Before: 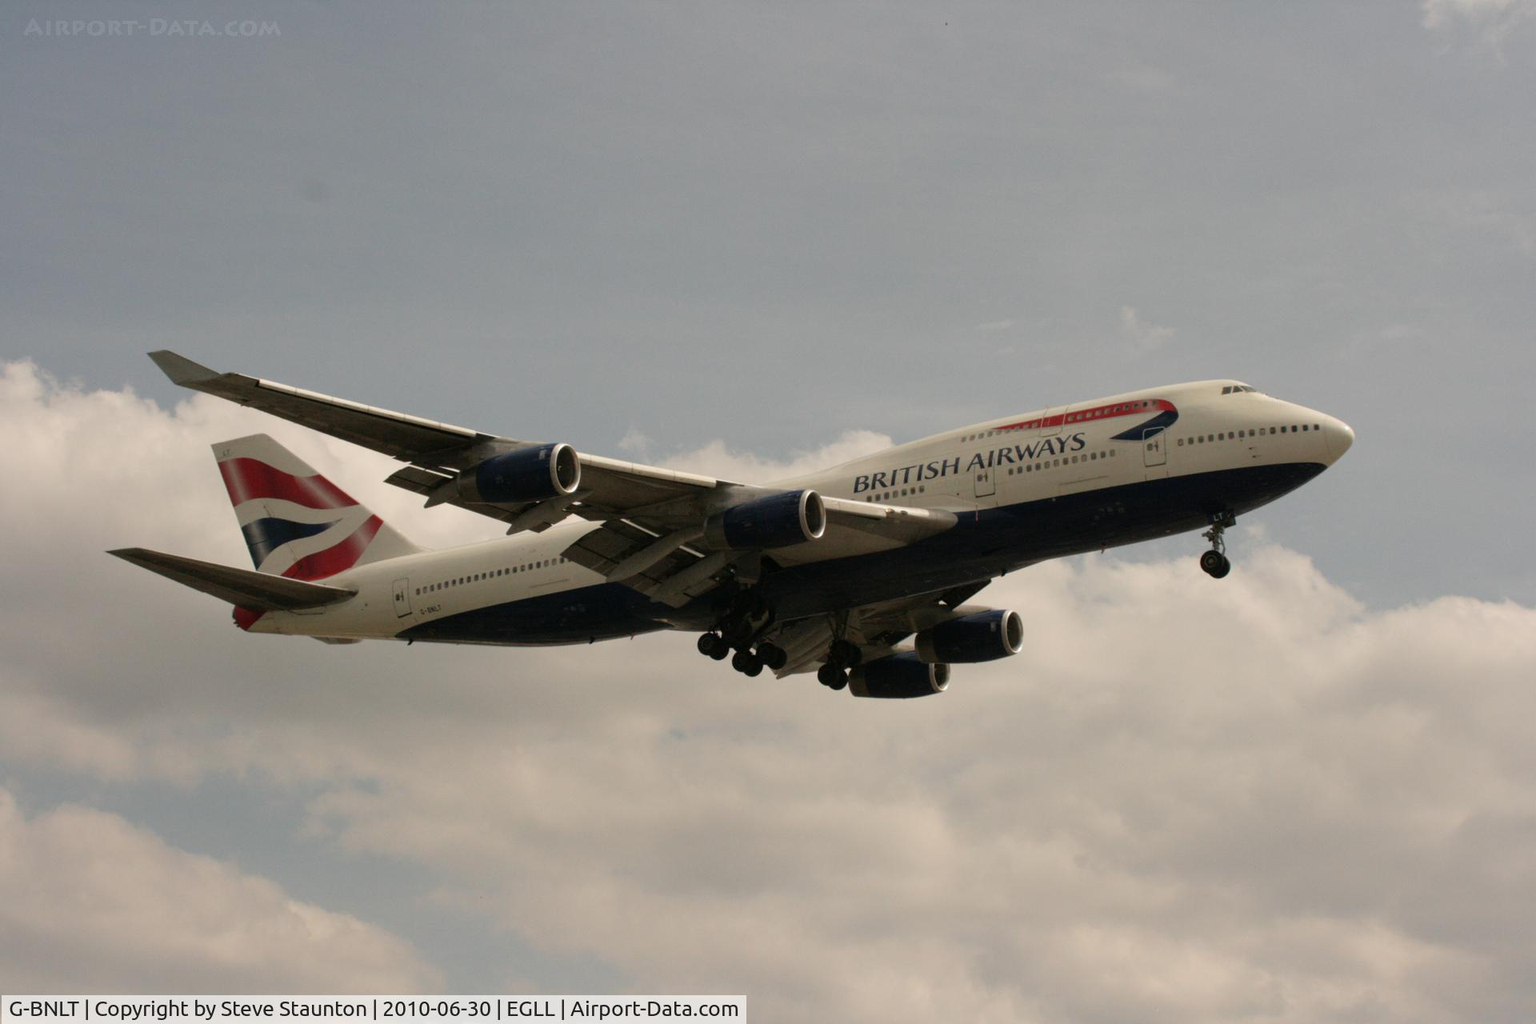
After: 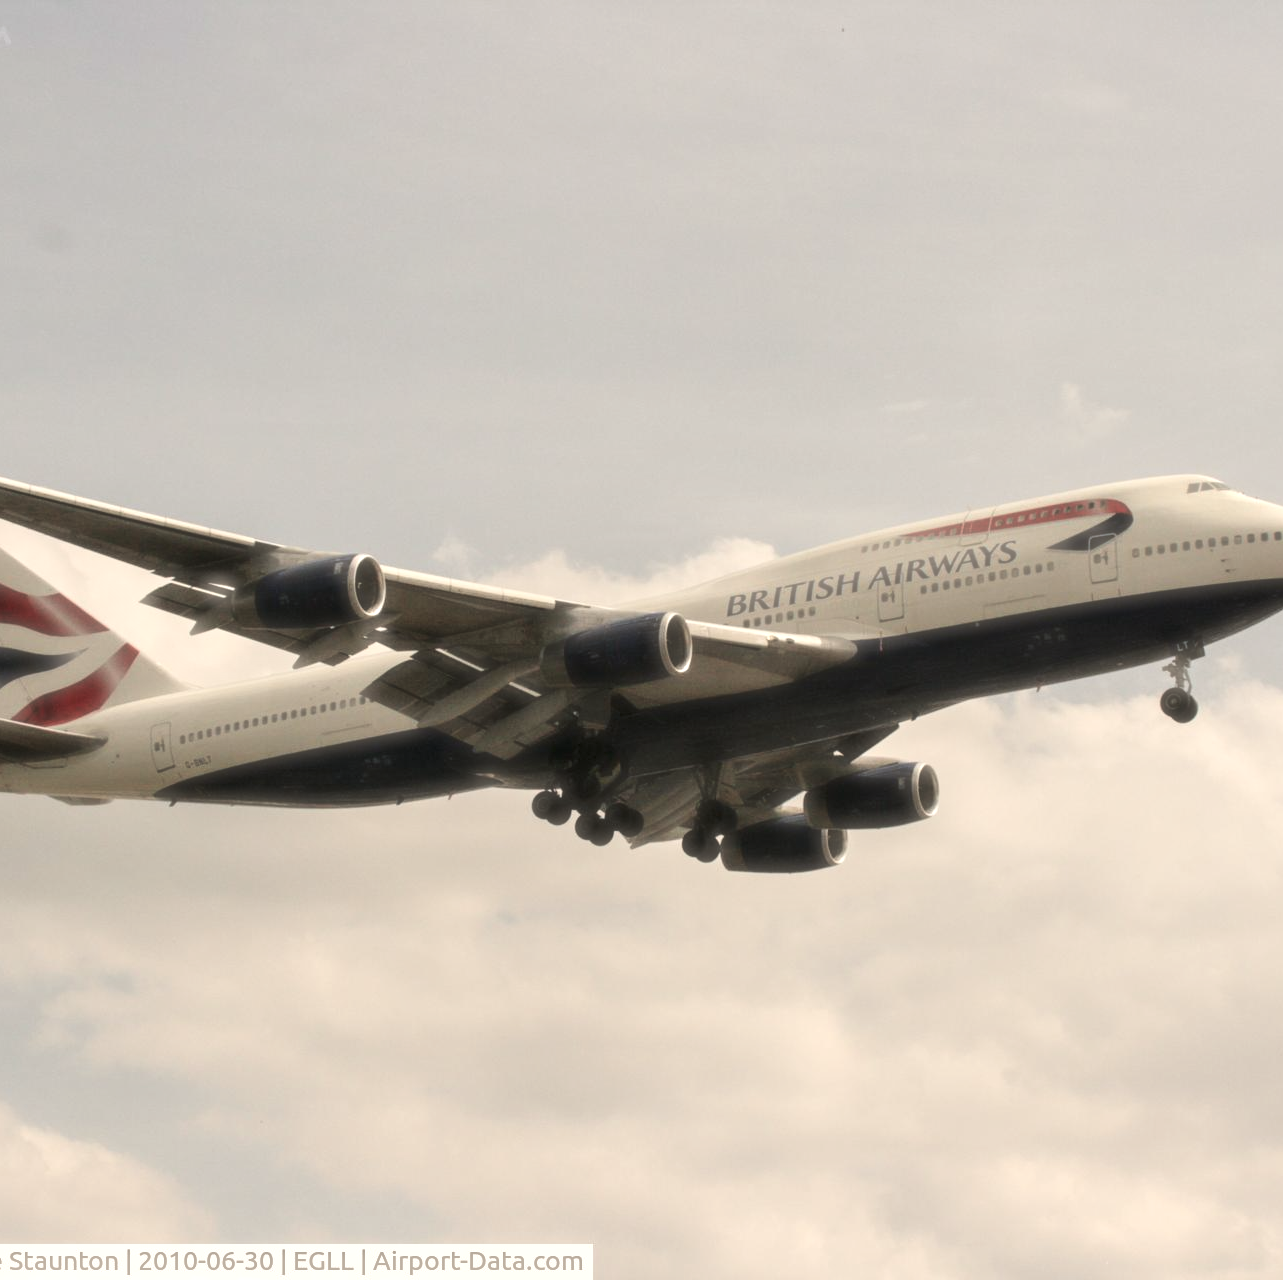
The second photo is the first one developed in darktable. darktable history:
tone equalizer: on, module defaults
exposure: exposure 0.661 EV, compensate highlight preservation false
haze removal: strength -0.9, distance 0.225, compatibility mode true, adaptive false
local contrast: detail 130%
crop and rotate: left 17.732%, right 15.423%
